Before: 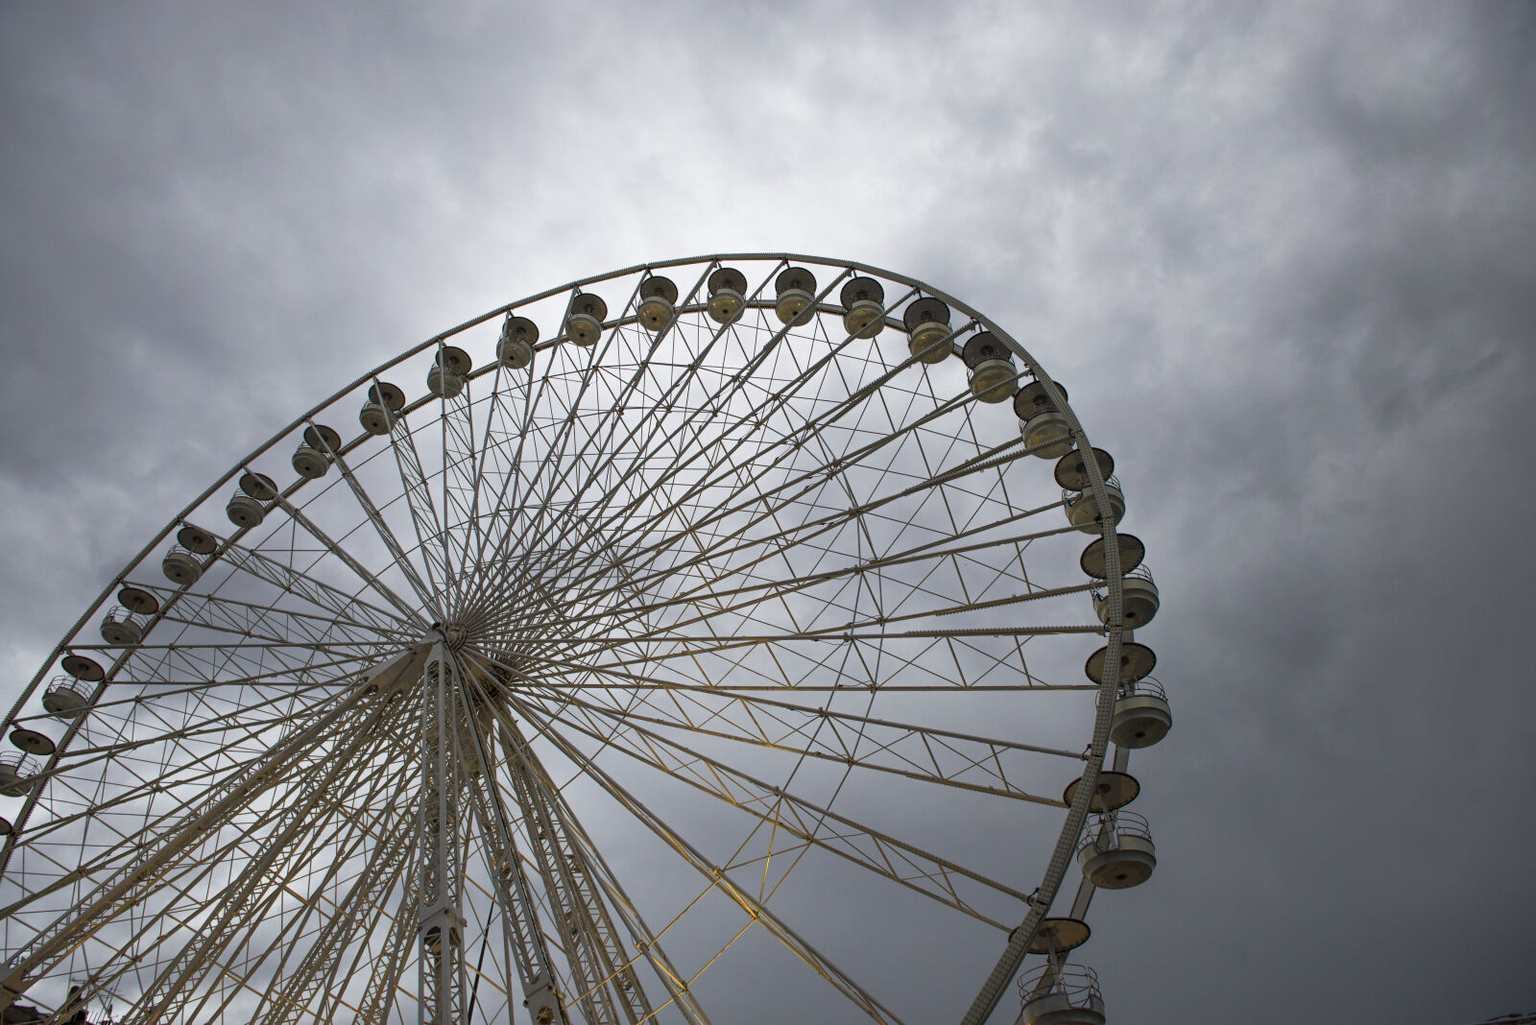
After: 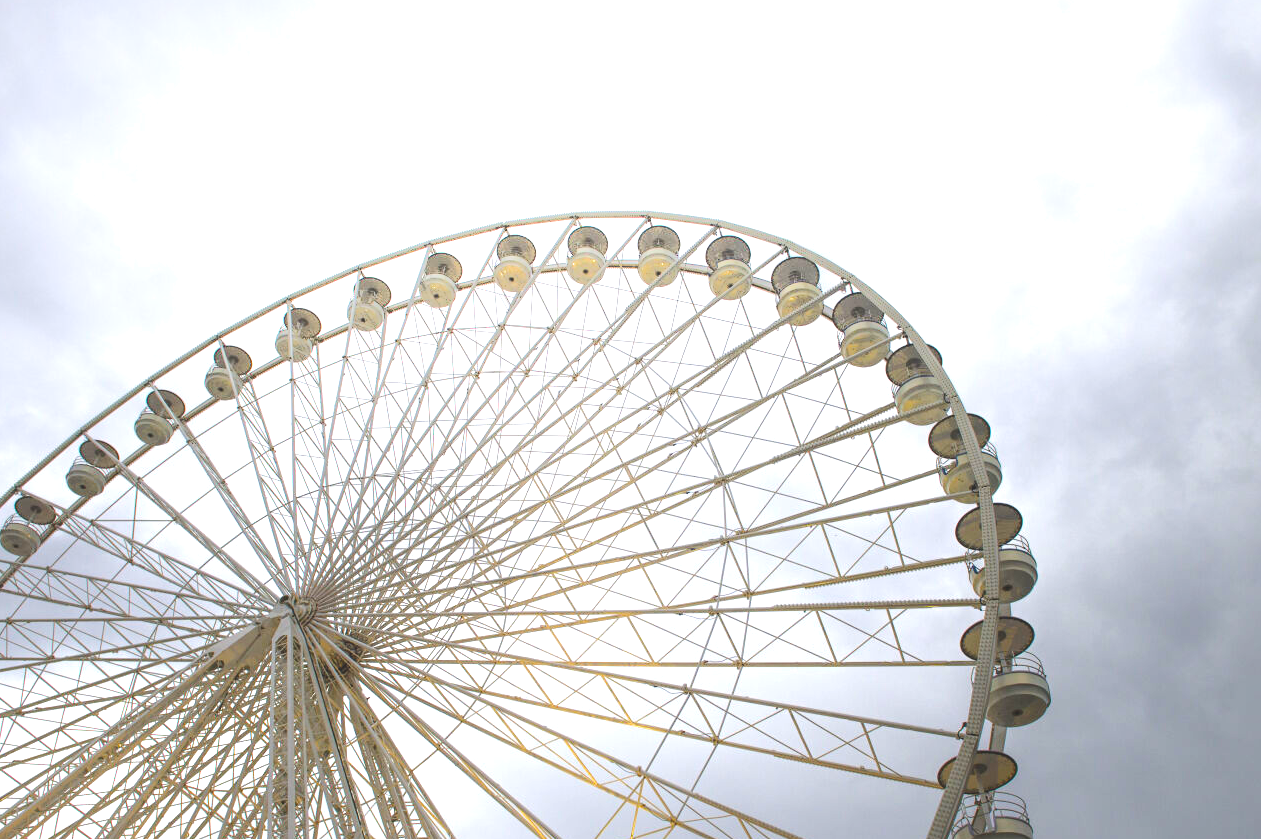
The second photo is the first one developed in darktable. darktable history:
exposure: black level correction -0.006, exposure 1 EV, compensate highlight preservation false
crop and rotate: left 10.672%, top 5.022%, right 10.457%, bottom 16.363%
color balance rgb: perceptual saturation grading › global saturation 26.159%, perceptual saturation grading › highlights -27.837%, perceptual saturation grading › mid-tones 15.204%, perceptual saturation grading › shadows 33.049%, perceptual brilliance grading › global brilliance 10.456%, perceptual brilliance grading › shadows 14.175%
shadows and highlights: shadows -69.71, highlights 35.19, soften with gaussian
tone equalizer: -7 EV 0.204 EV, -6 EV 0.158 EV, -5 EV 0.114 EV, -4 EV 0.037 EV, -2 EV -0.024 EV, -1 EV -0.022 EV, +0 EV -0.036 EV, edges refinement/feathering 500, mask exposure compensation -1.57 EV, preserve details no
